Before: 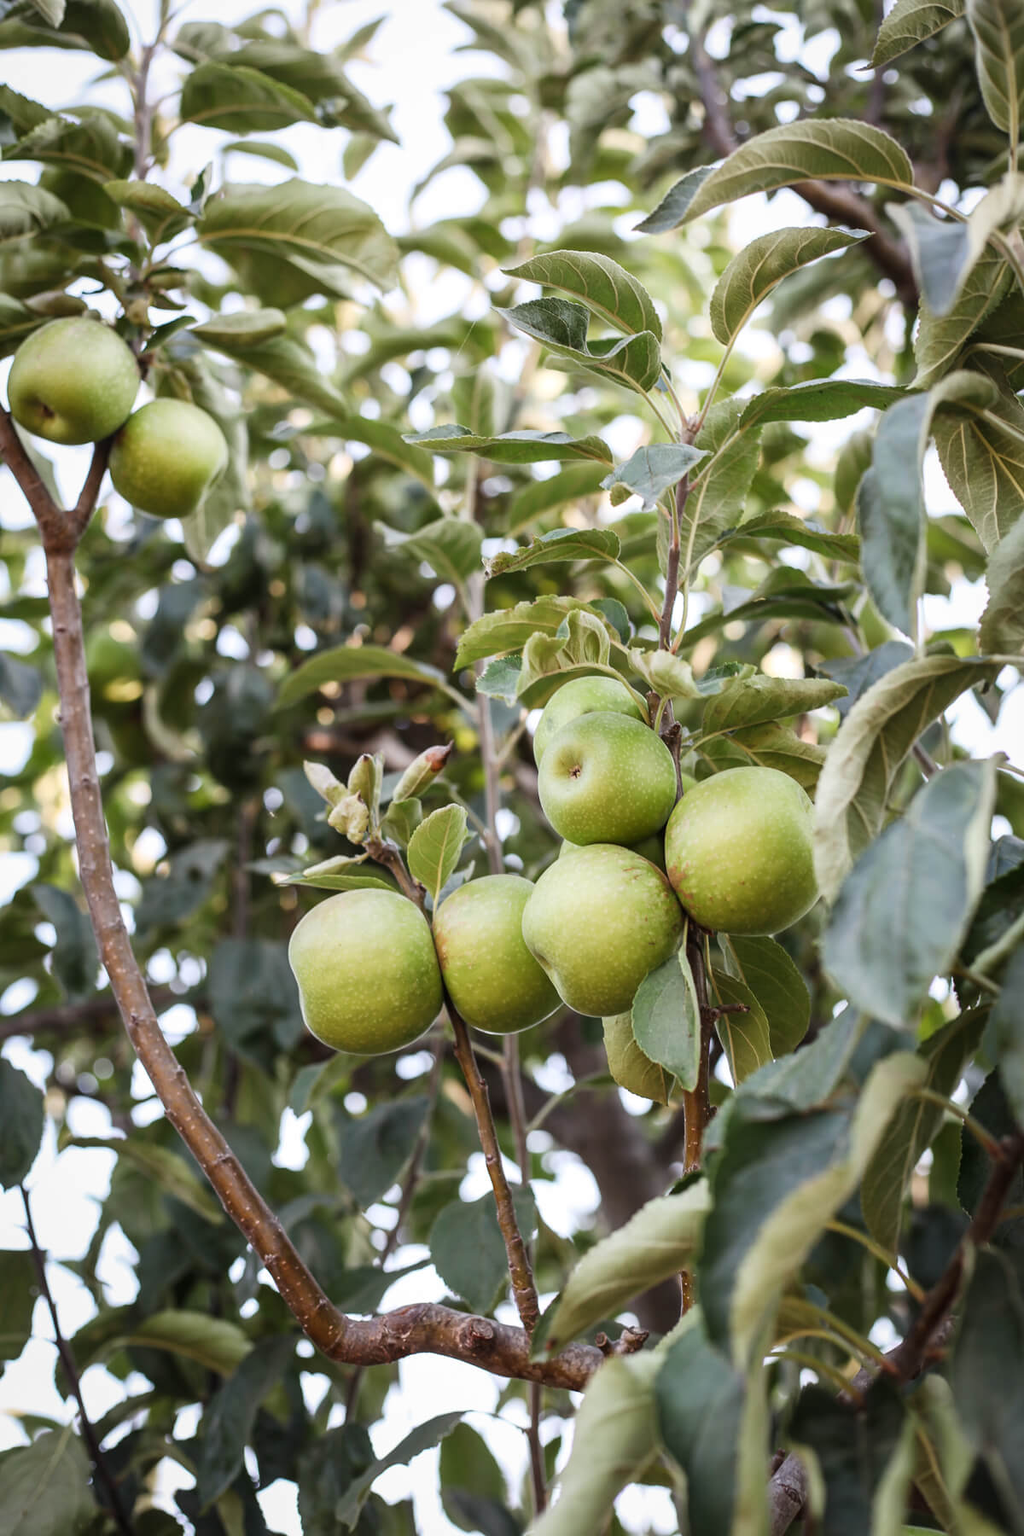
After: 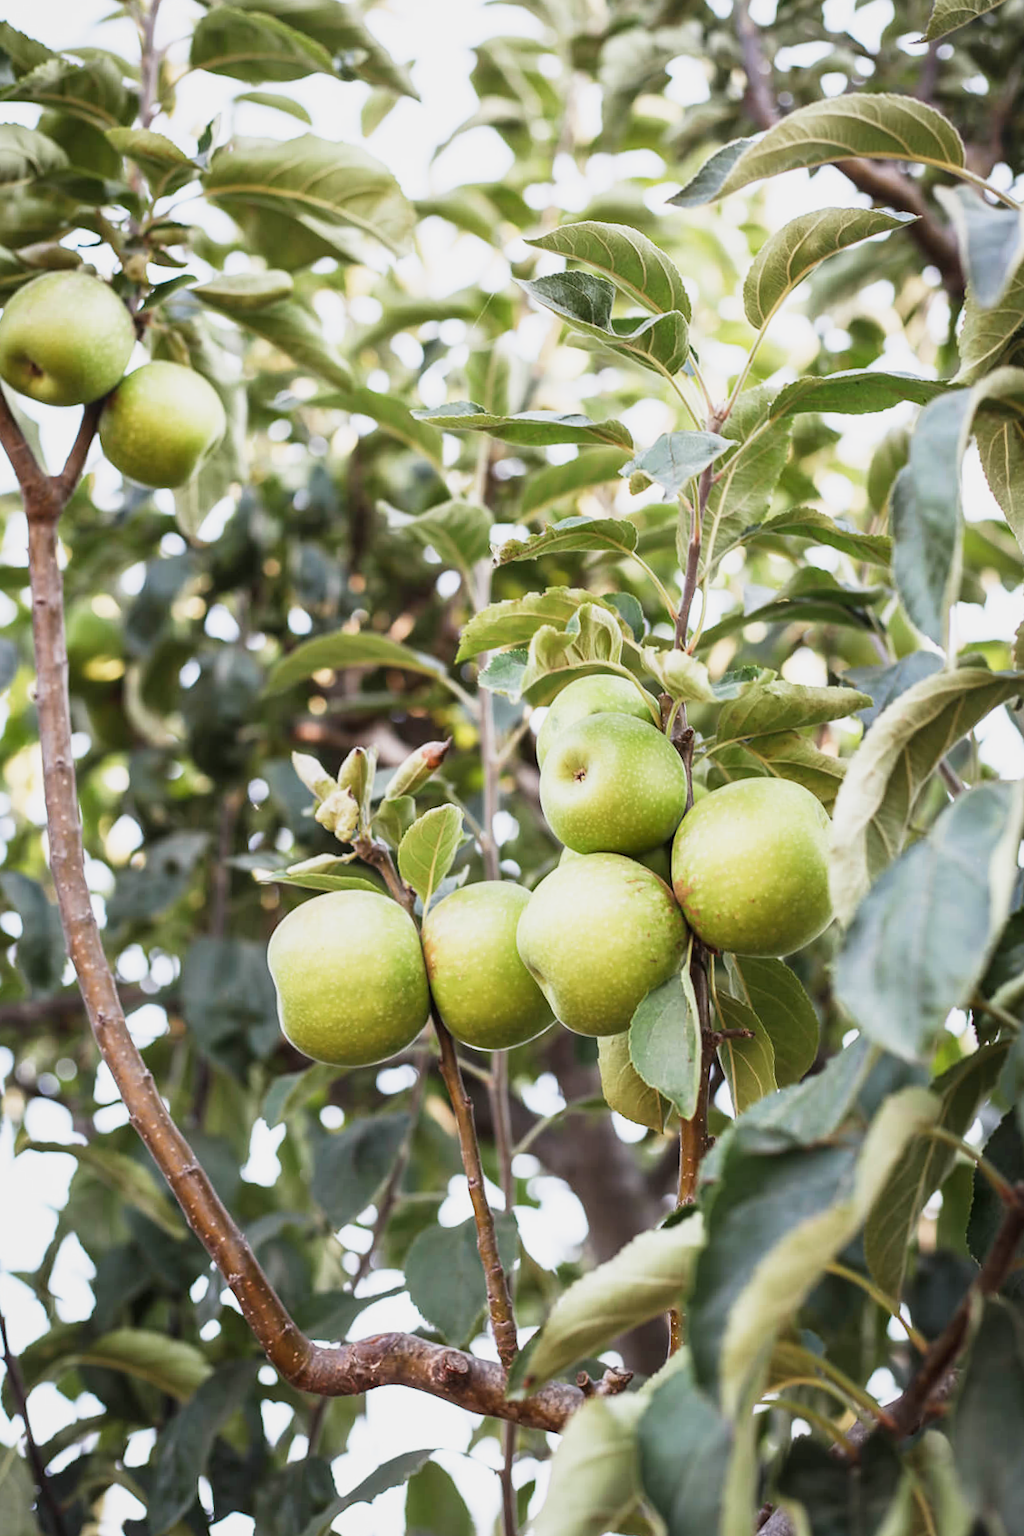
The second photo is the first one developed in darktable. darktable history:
base curve: curves: ch0 [(0, 0) (0.088, 0.125) (0.176, 0.251) (0.354, 0.501) (0.613, 0.749) (1, 0.877)], preserve colors none
white balance: emerald 1
crop and rotate: angle -2.38°
